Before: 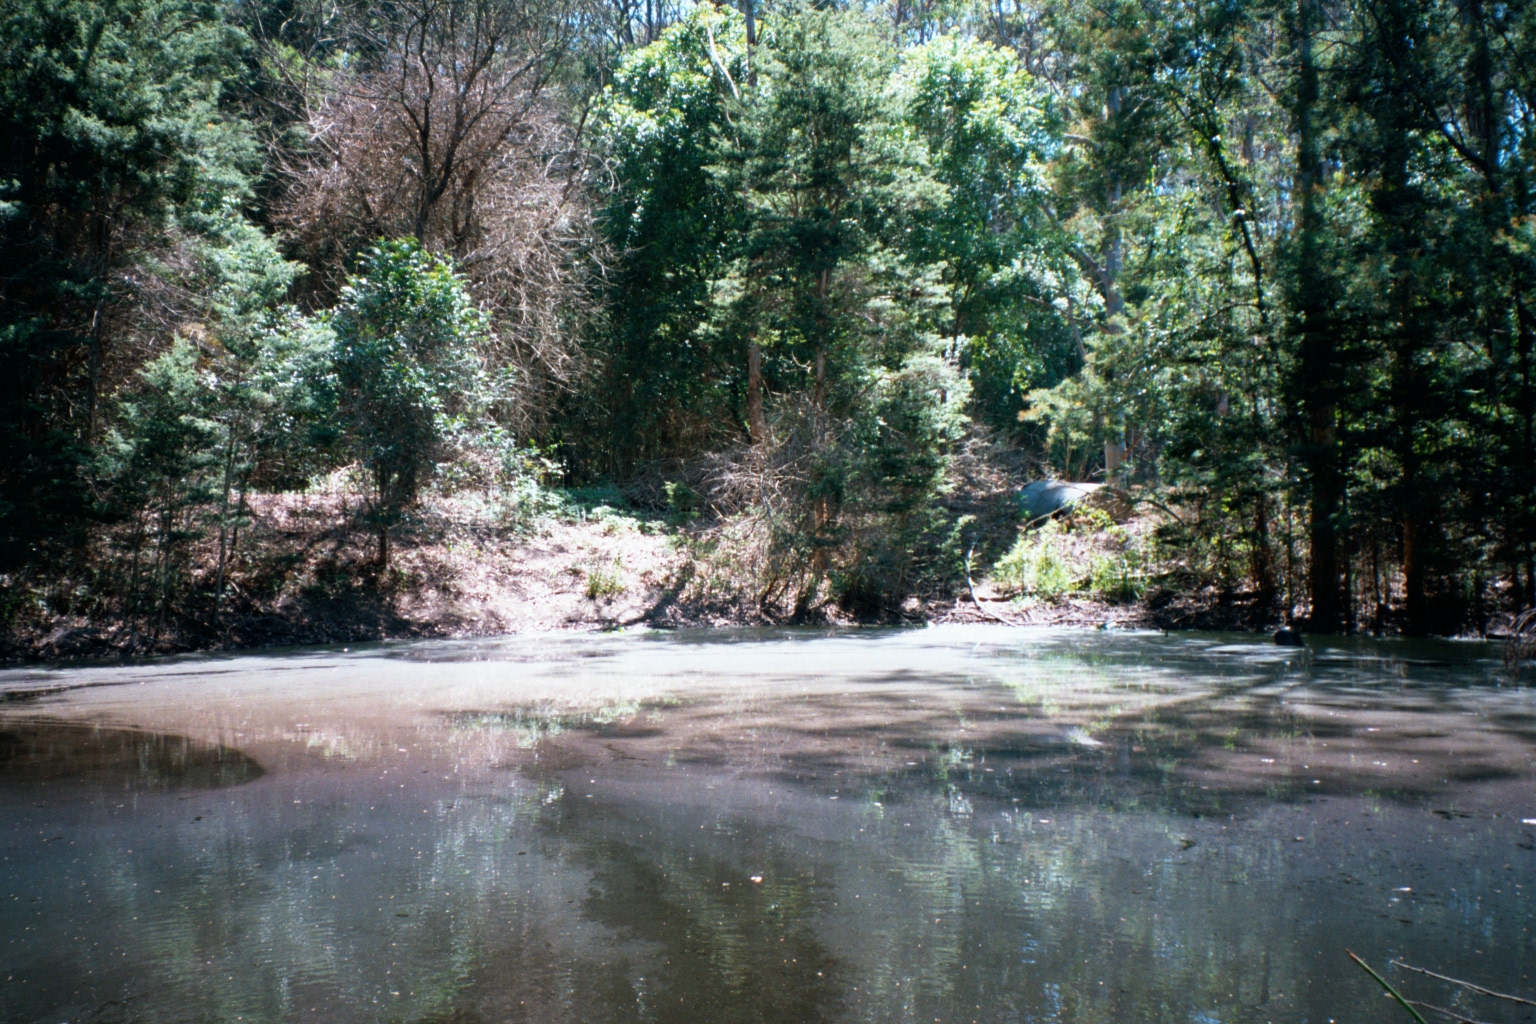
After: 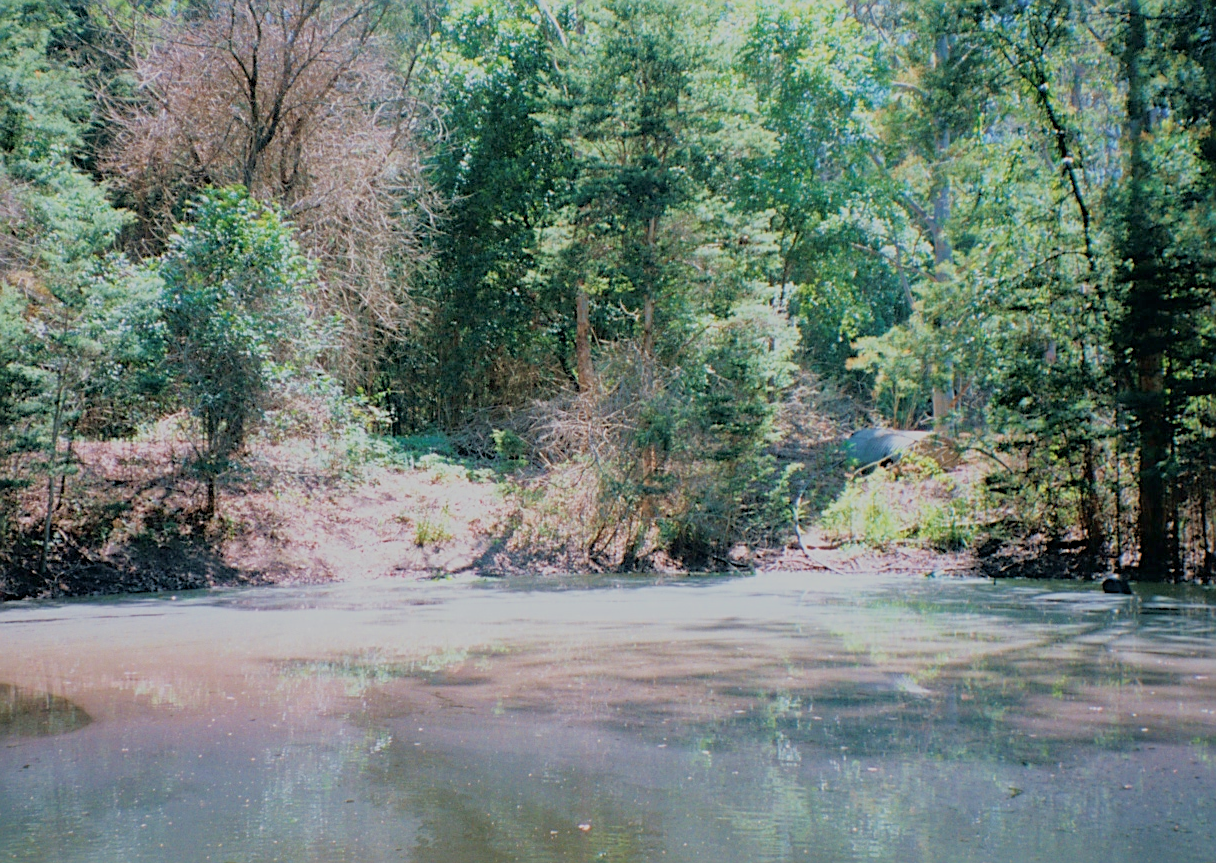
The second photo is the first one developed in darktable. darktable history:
exposure: exposure 0.507 EV, compensate highlight preservation false
sharpen: amount 0.499
crop: left 11.242%, top 5.174%, right 9.575%, bottom 10.459%
tone equalizer: -8 EV -0.763 EV, -7 EV -0.686 EV, -6 EV -0.631 EV, -5 EV -0.388 EV, -3 EV 0.383 EV, -2 EV 0.6 EV, -1 EV 0.699 EV, +0 EV 0.78 EV
filmic rgb: black relative exposure -13.96 EV, white relative exposure 7.97 EV, hardness 3.75, latitude 50.13%, contrast 0.515, iterations of high-quality reconstruction 0
velvia: strength 44.47%
